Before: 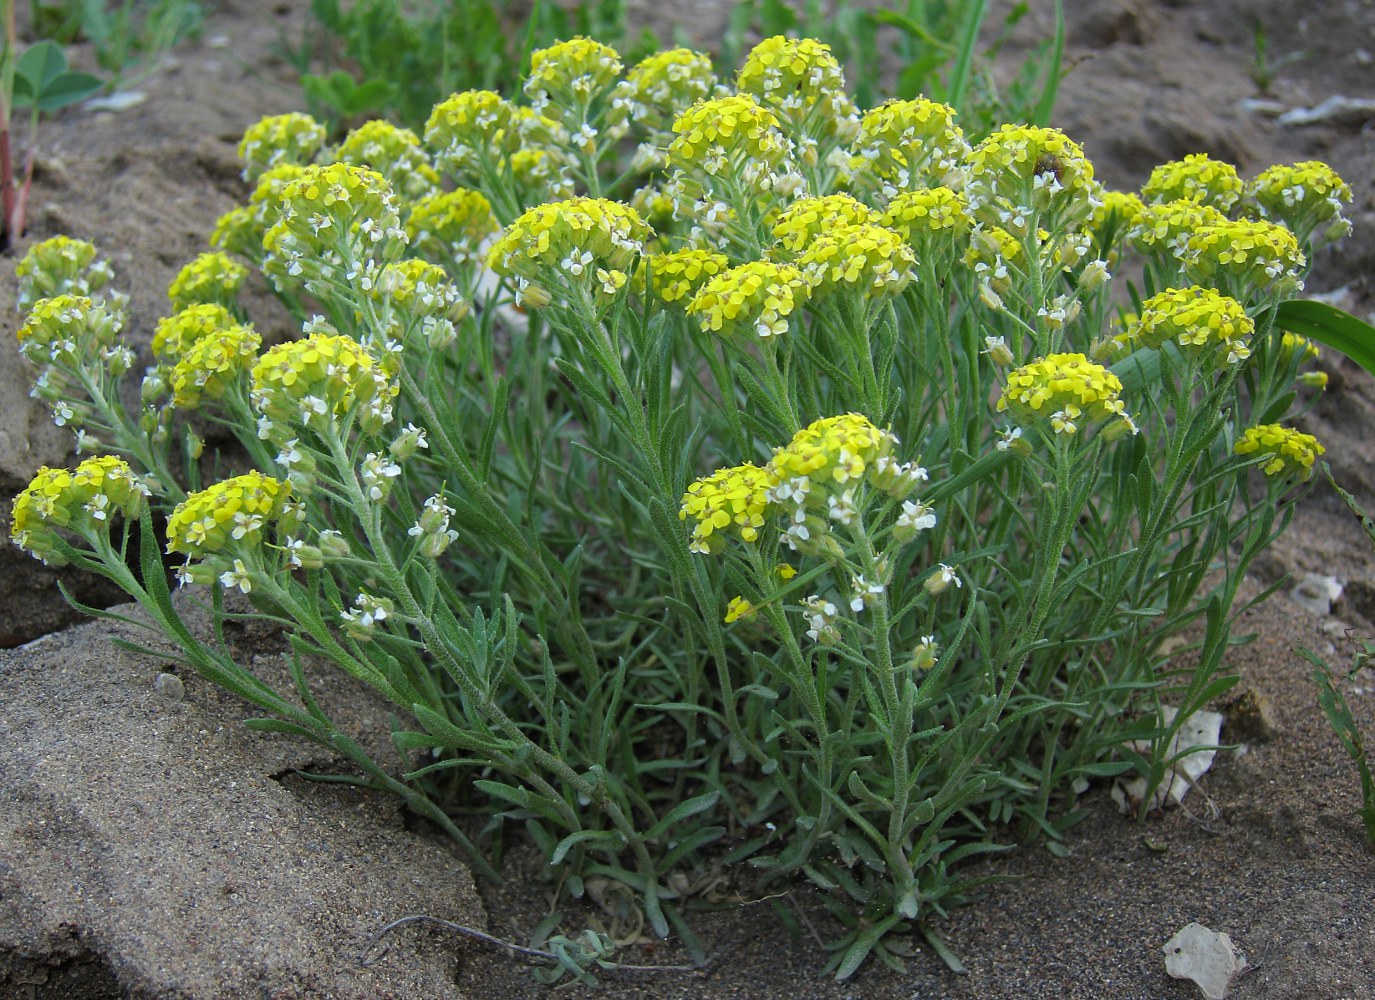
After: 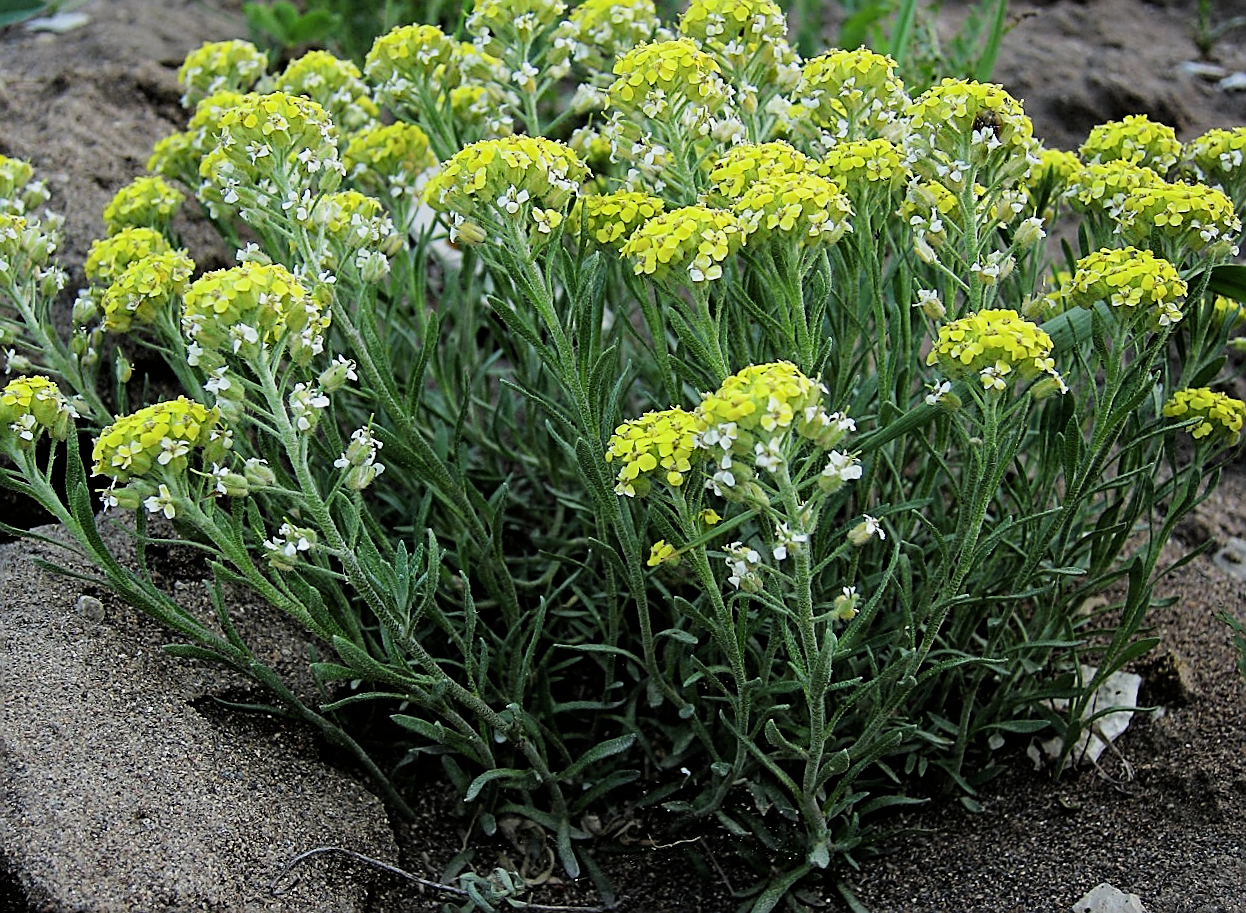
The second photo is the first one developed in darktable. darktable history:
sharpen: amount 0.889
filmic rgb: black relative exposure -5.13 EV, white relative exposure 3.55 EV, hardness 3.17, contrast 1.491, highlights saturation mix -49.92%
crop and rotate: angle -2.13°, left 3.104%, top 3.577%, right 1.641%, bottom 0.502%
